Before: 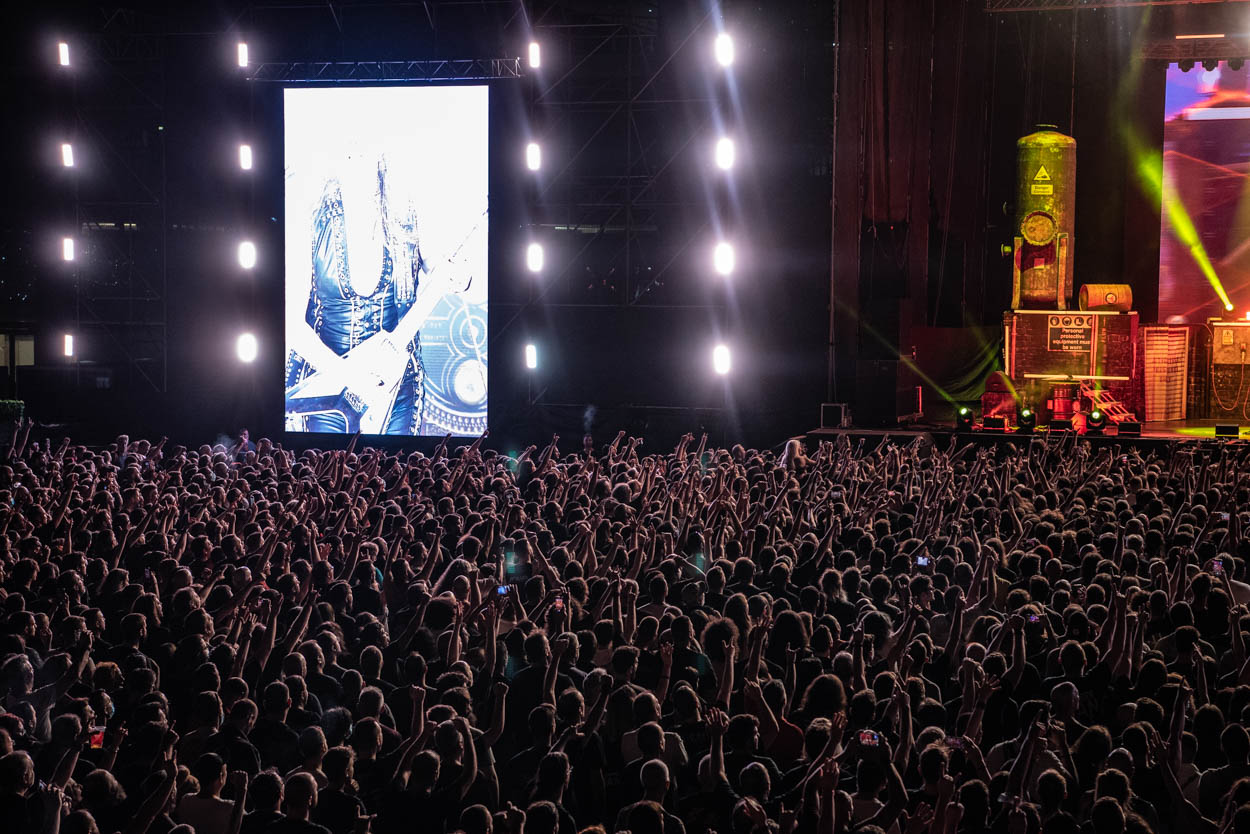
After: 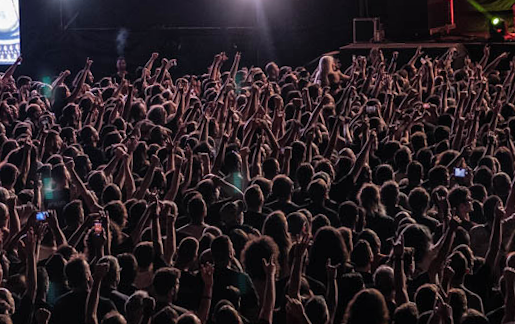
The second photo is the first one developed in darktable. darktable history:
crop: left 37.221%, top 45.169%, right 20.63%, bottom 13.777%
rotate and perspective: rotation -2°, crop left 0.022, crop right 0.978, crop top 0.049, crop bottom 0.951
